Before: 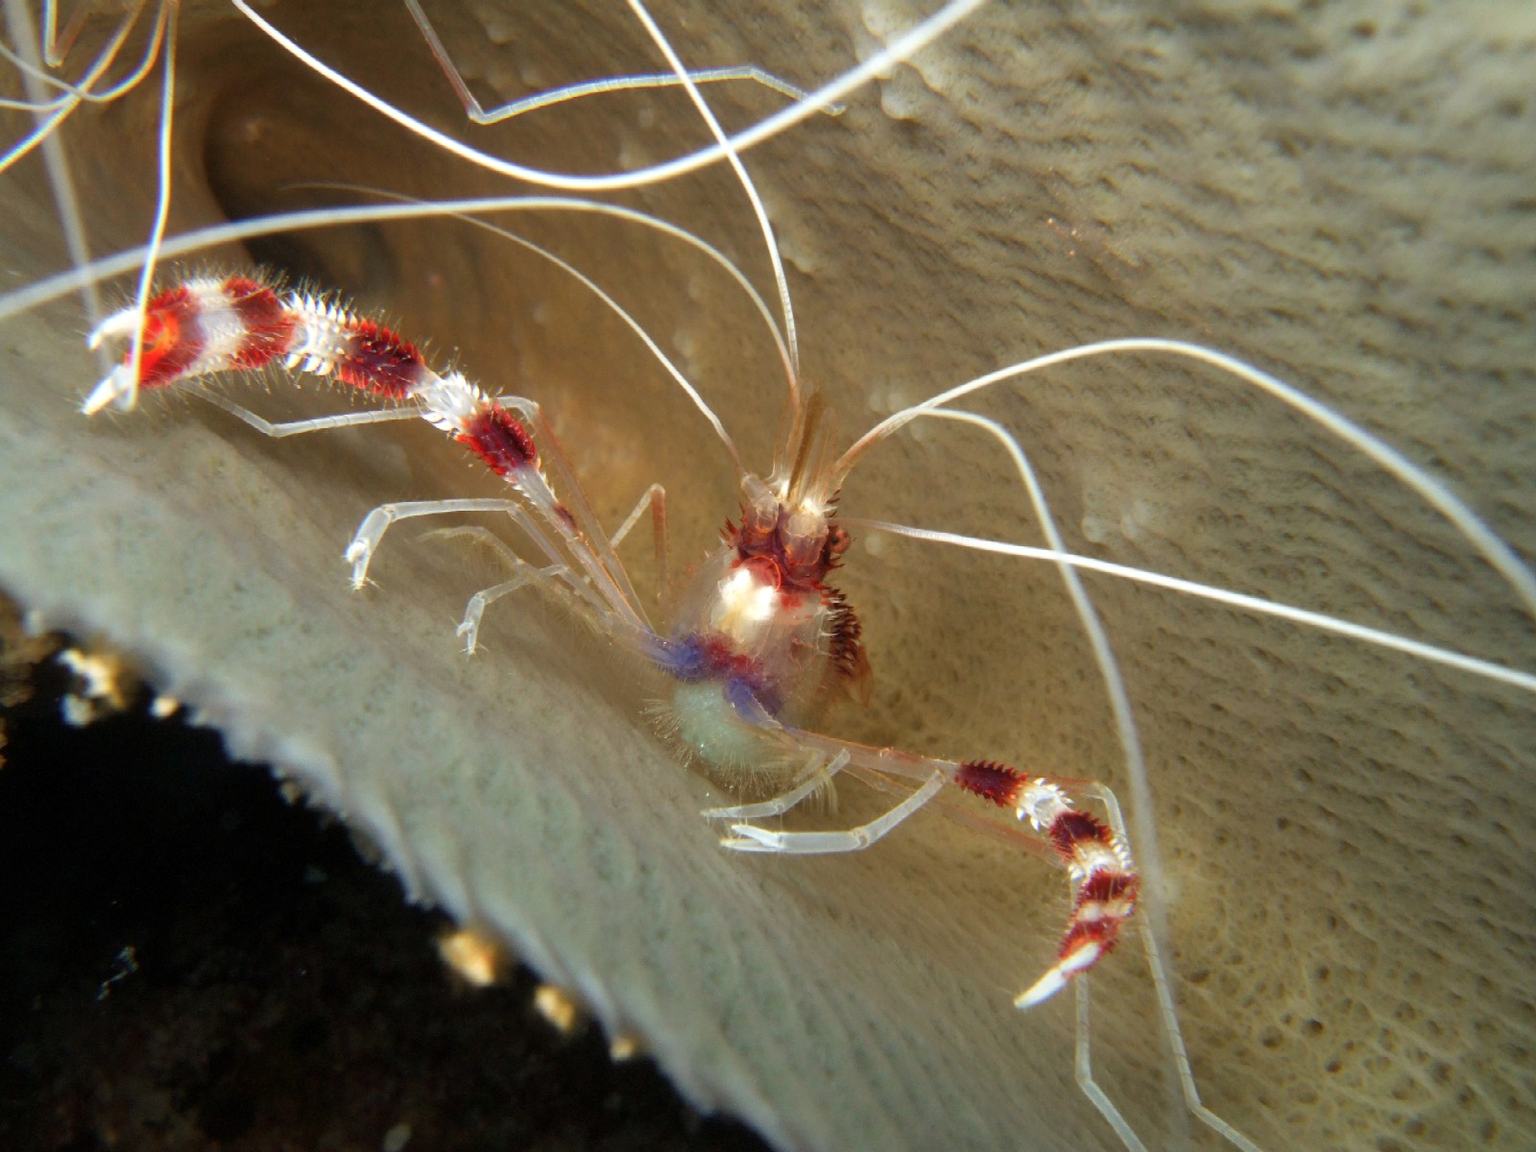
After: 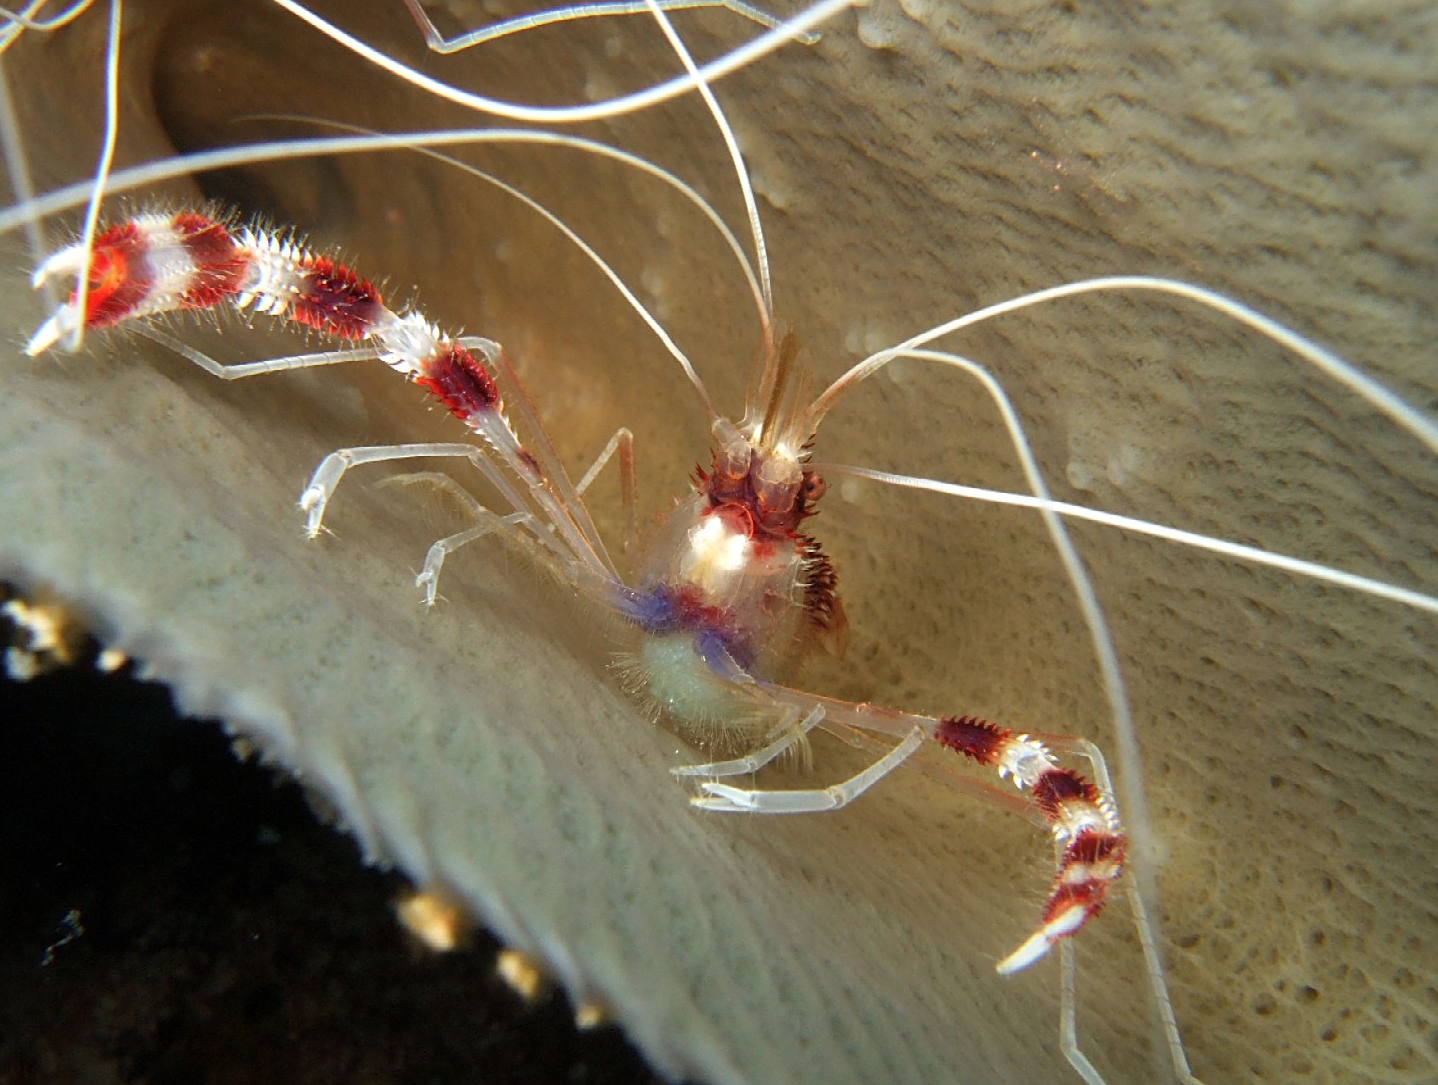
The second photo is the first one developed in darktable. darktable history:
sharpen: on, module defaults
crop: left 3.751%, top 6.35%, right 6.328%, bottom 3.185%
